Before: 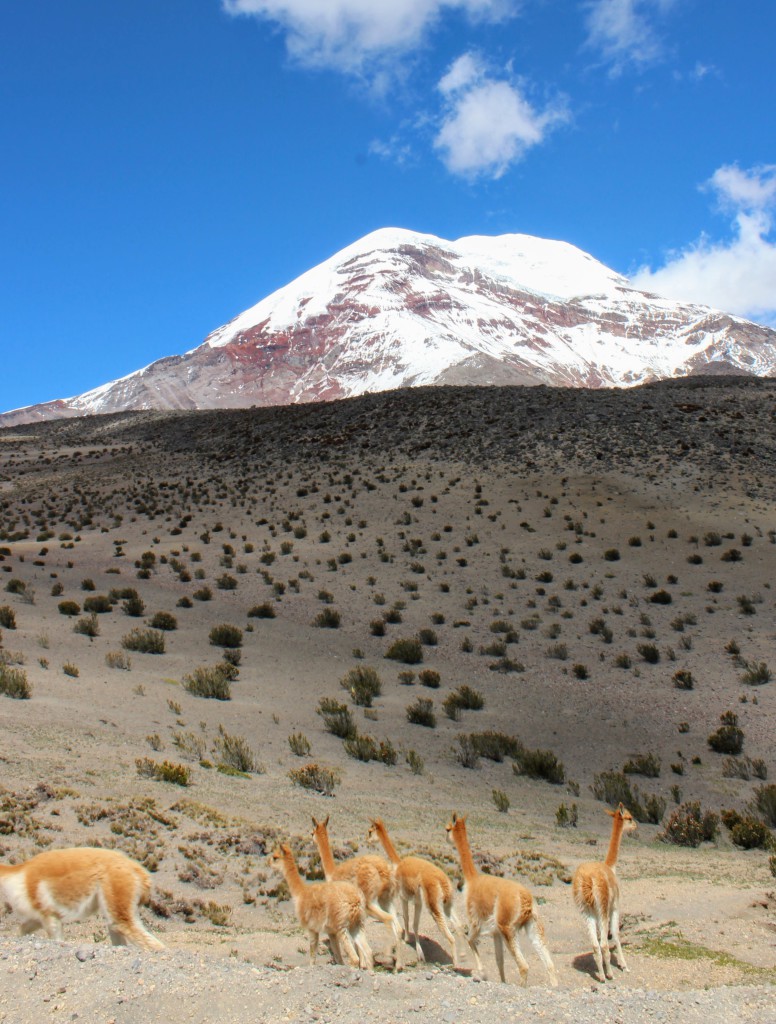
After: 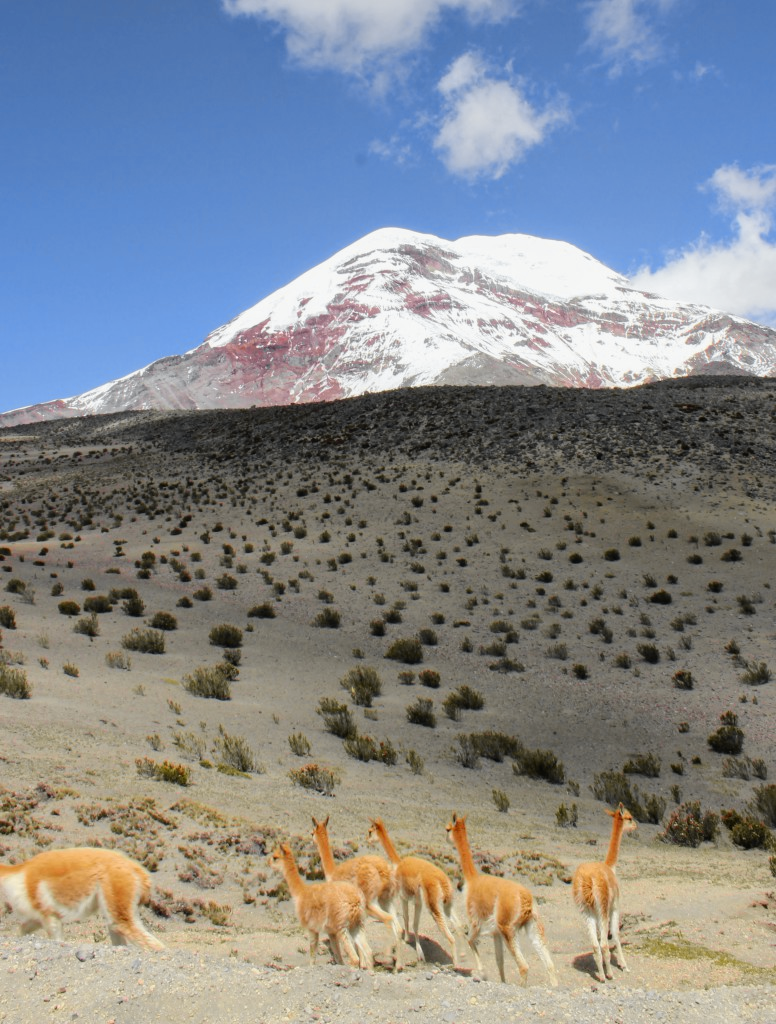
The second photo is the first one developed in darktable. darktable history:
tone curve: curves: ch0 [(0, 0.012) (0.036, 0.035) (0.274, 0.288) (0.504, 0.536) (0.844, 0.84) (1, 0.983)]; ch1 [(0, 0) (0.389, 0.403) (0.462, 0.486) (0.499, 0.498) (0.511, 0.502) (0.536, 0.547) (0.579, 0.578) (0.626, 0.645) (0.749, 0.781) (1, 1)]; ch2 [(0, 0) (0.457, 0.486) (0.5, 0.5) (0.557, 0.561) (0.614, 0.622) (0.704, 0.732) (1, 1)], color space Lab, independent channels, preserve colors none
